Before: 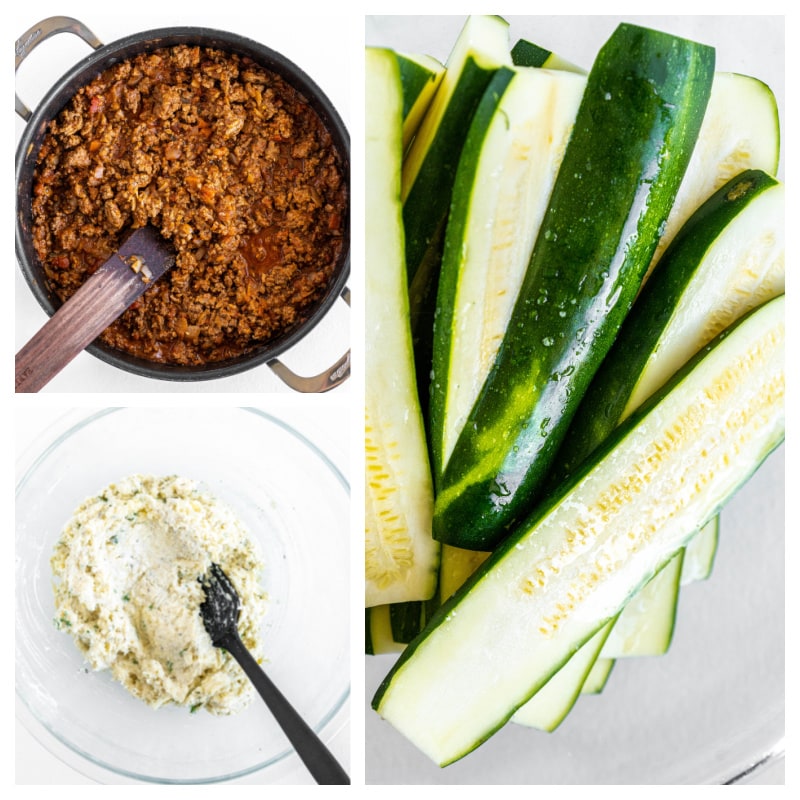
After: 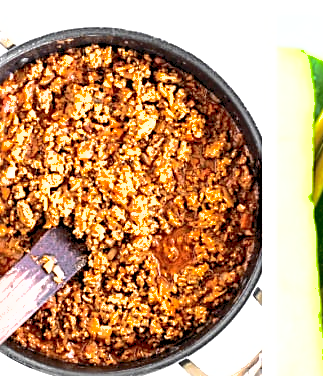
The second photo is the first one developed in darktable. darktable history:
sharpen: radius 2.569, amount 0.701
shadows and highlights: on, module defaults
crop and rotate: left 11.064%, top 0.059%, right 48.464%, bottom 52.898%
exposure: black level correction 0.001, exposure 1.398 EV, compensate highlight preservation false
tone equalizer: -8 EV -0.428 EV, -7 EV -0.378 EV, -6 EV -0.295 EV, -5 EV -0.189 EV, -3 EV 0.208 EV, -2 EV 0.314 EV, -1 EV 0.395 EV, +0 EV 0.441 EV, edges refinement/feathering 500, mask exposure compensation -1.57 EV, preserve details guided filter
tone curve: curves: ch0 [(0, 0) (0.003, 0.042) (0.011, 0.043) (0.025, 0.047) (0.044, 0.059) (0.069, 0.07) (0.1, 0.085) (0.136, 0.107) (0.177, 0.139) (0.224, 0.185) (0.277, 0.258) (0.335, 0.34) (0.399, 0.434) (0.468, 0.526) (0.543, 0.623) (0.623, 0.709) (0.709, 0.794) (0.801, 0.866) (0.898, 0.919) (1, 1)], color space Lab, independent channels, preserve colors none
